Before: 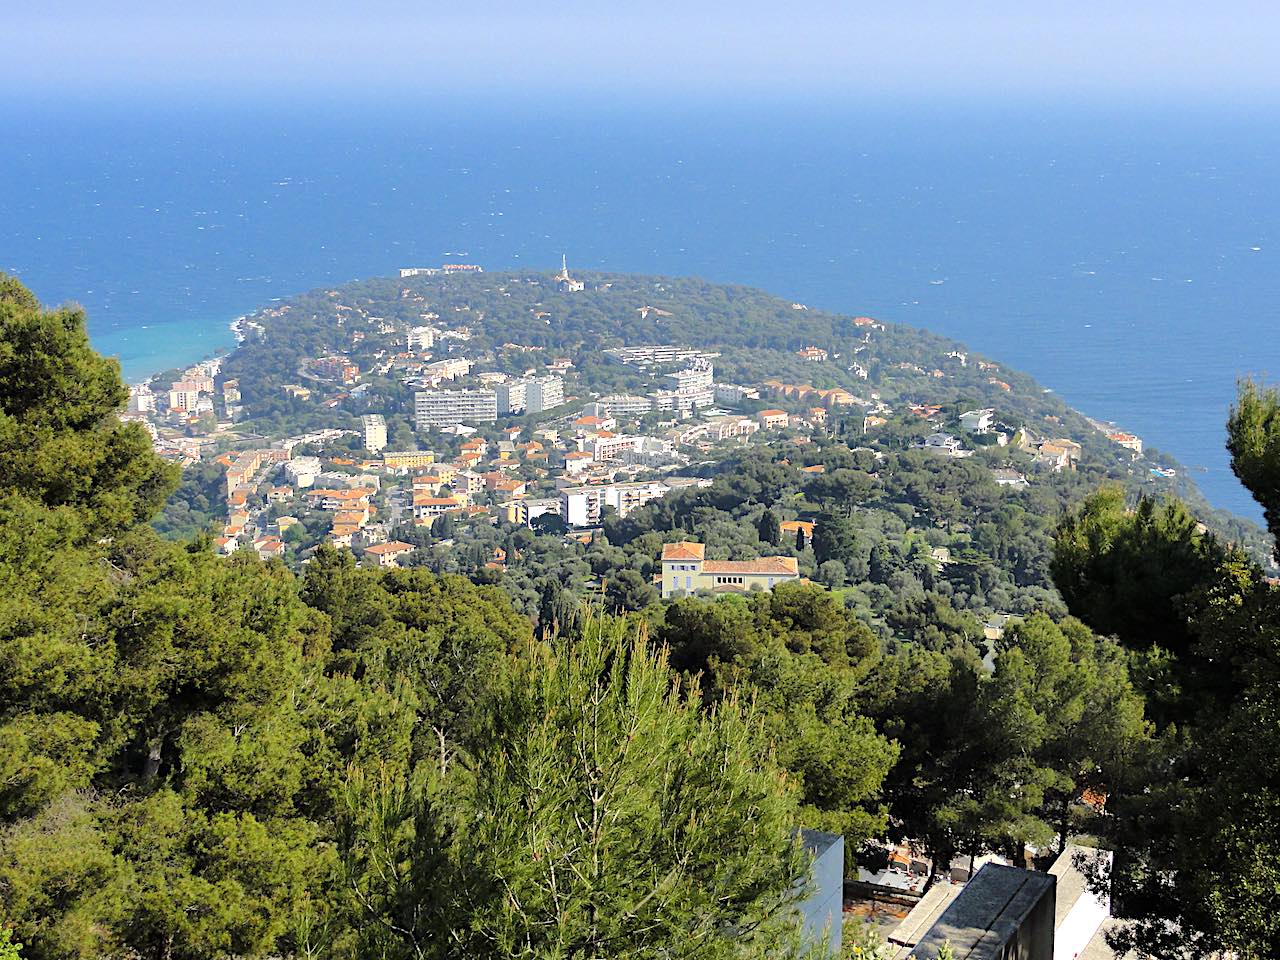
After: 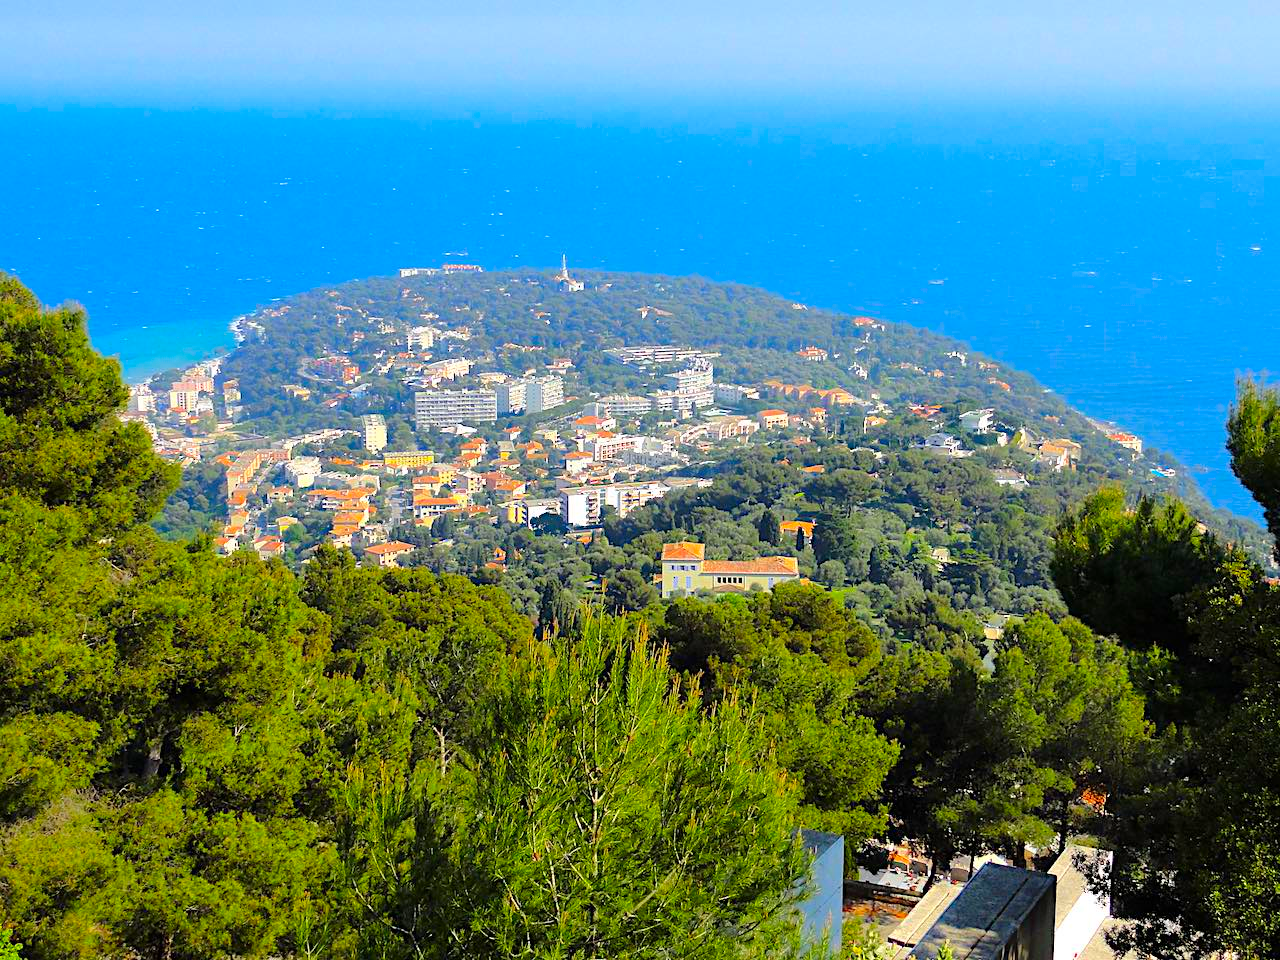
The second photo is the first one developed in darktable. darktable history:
white balance: red 1, blue 1
color correction: saturation 1.8
